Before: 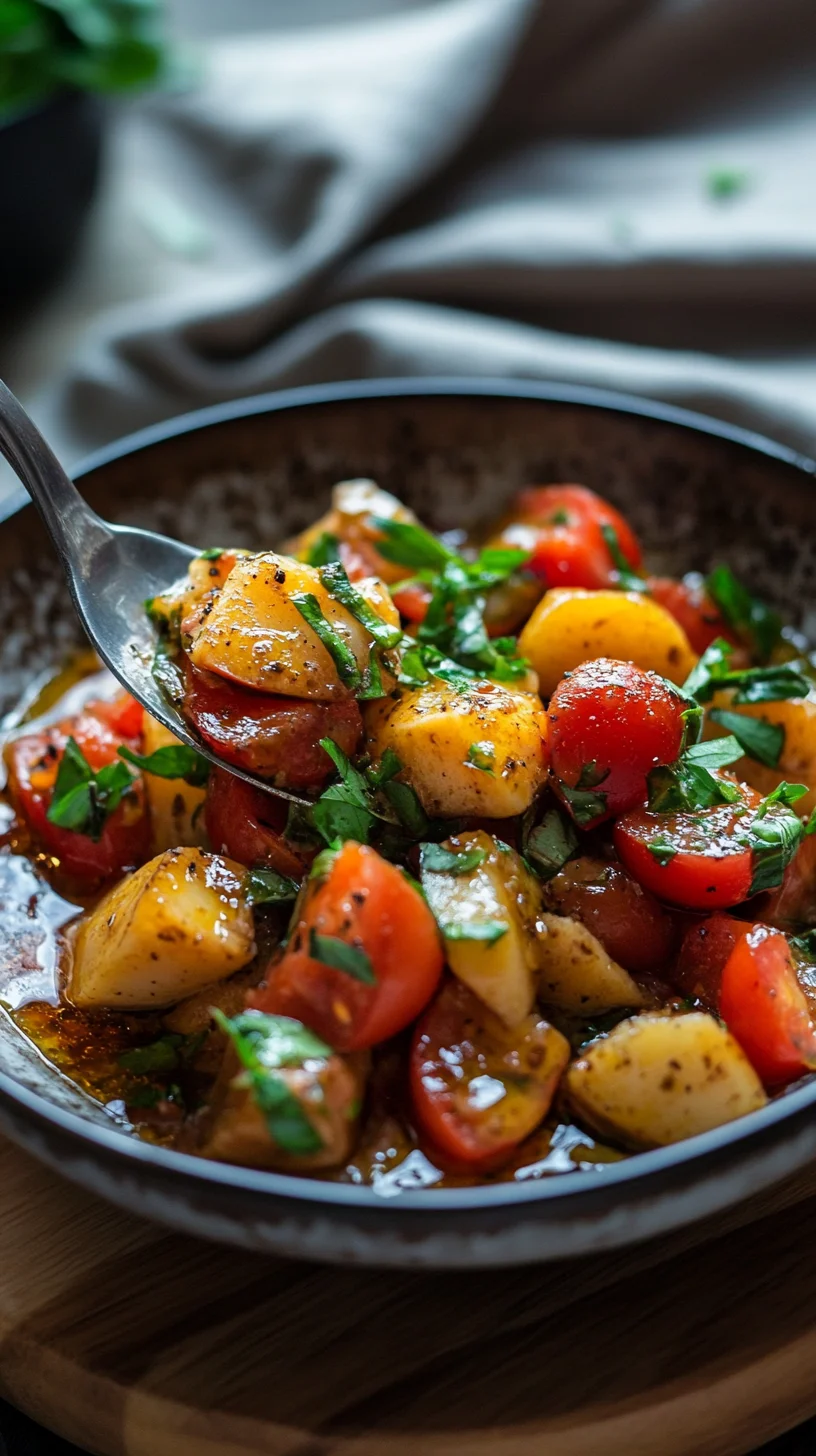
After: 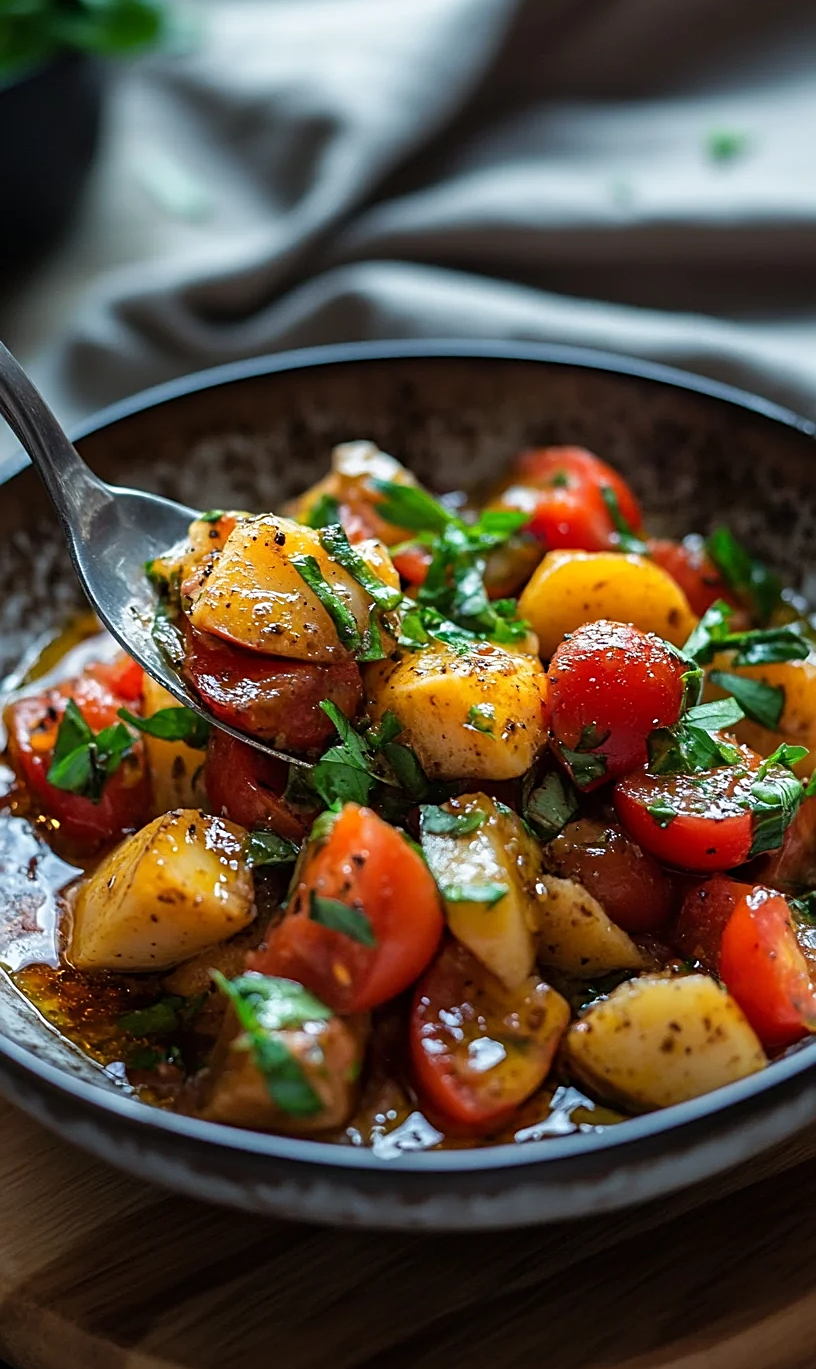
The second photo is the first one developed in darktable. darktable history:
exposure: exposure 0.014 EV, compensate exposure bias true, compensate highlight preservation false
crop and rotate: top 2.657%, bottom 3.279%
sharpen: on, module defaults
